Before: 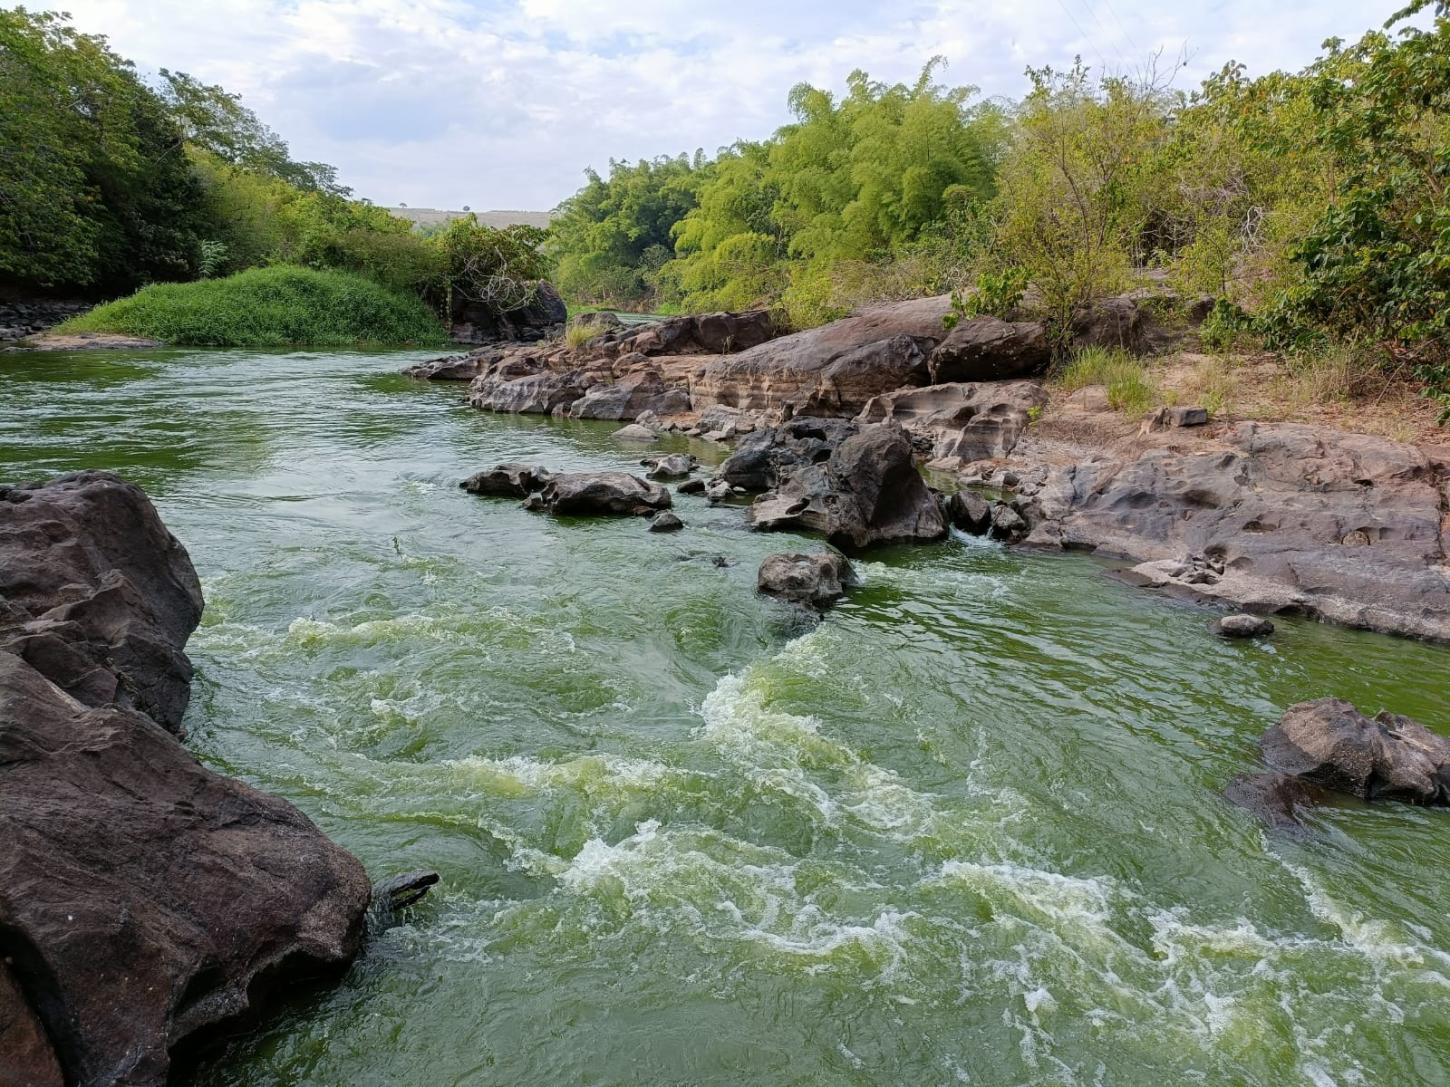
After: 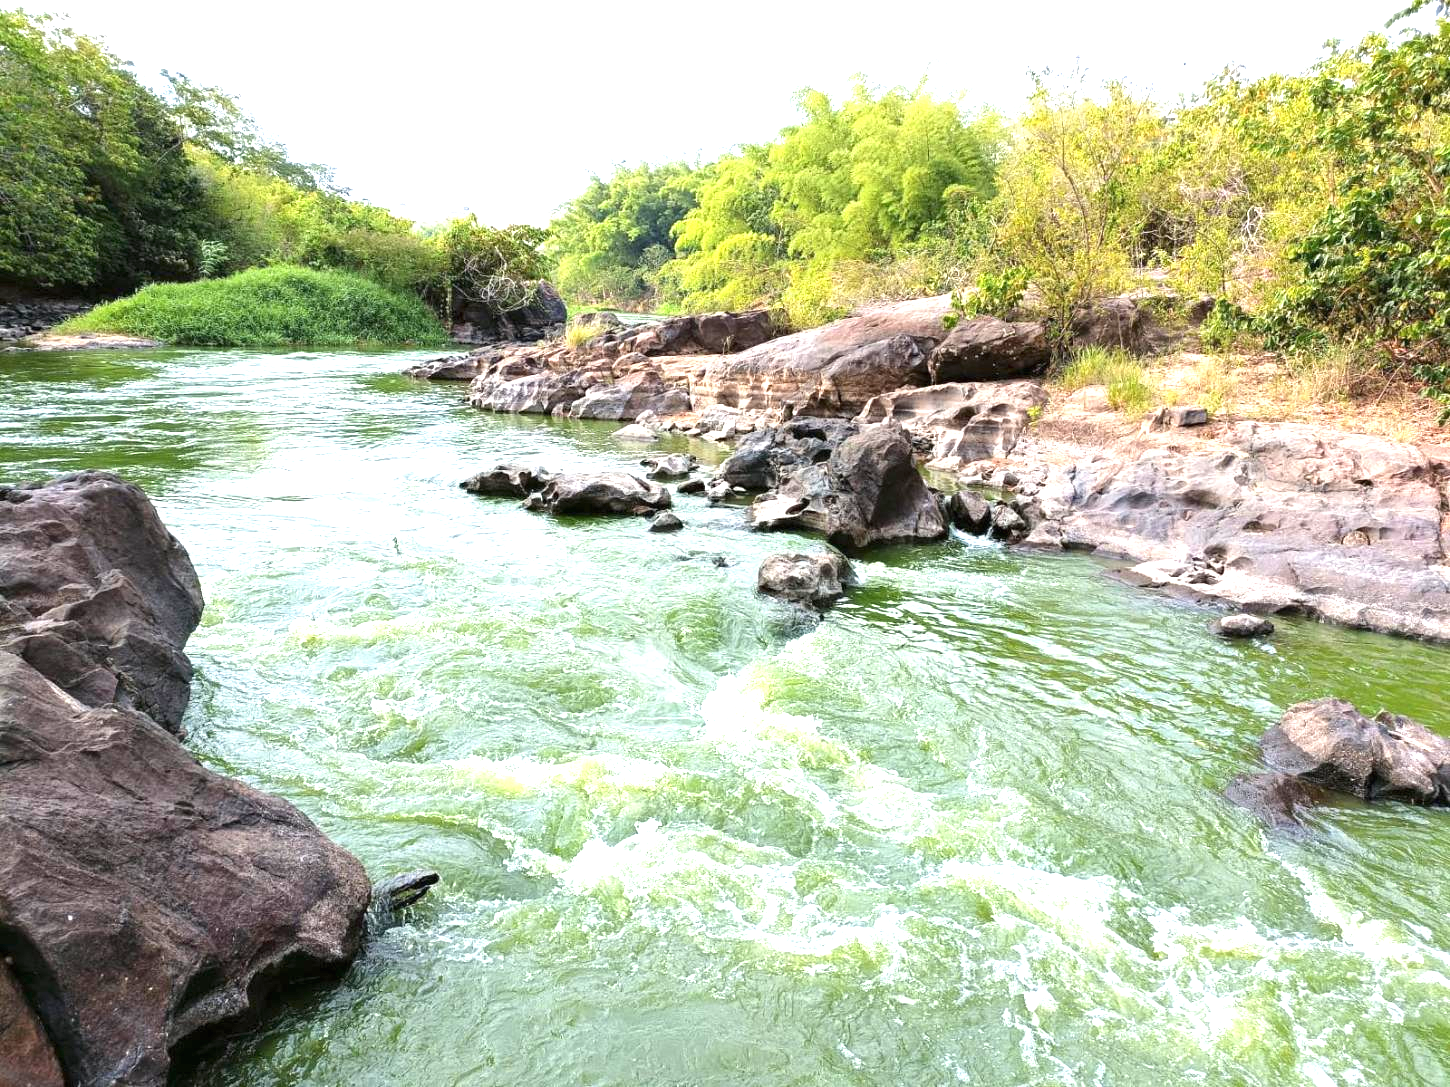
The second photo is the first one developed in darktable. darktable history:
exposure: black level correction 0, exposure 1.702 EV, compensate highlight preservation false
